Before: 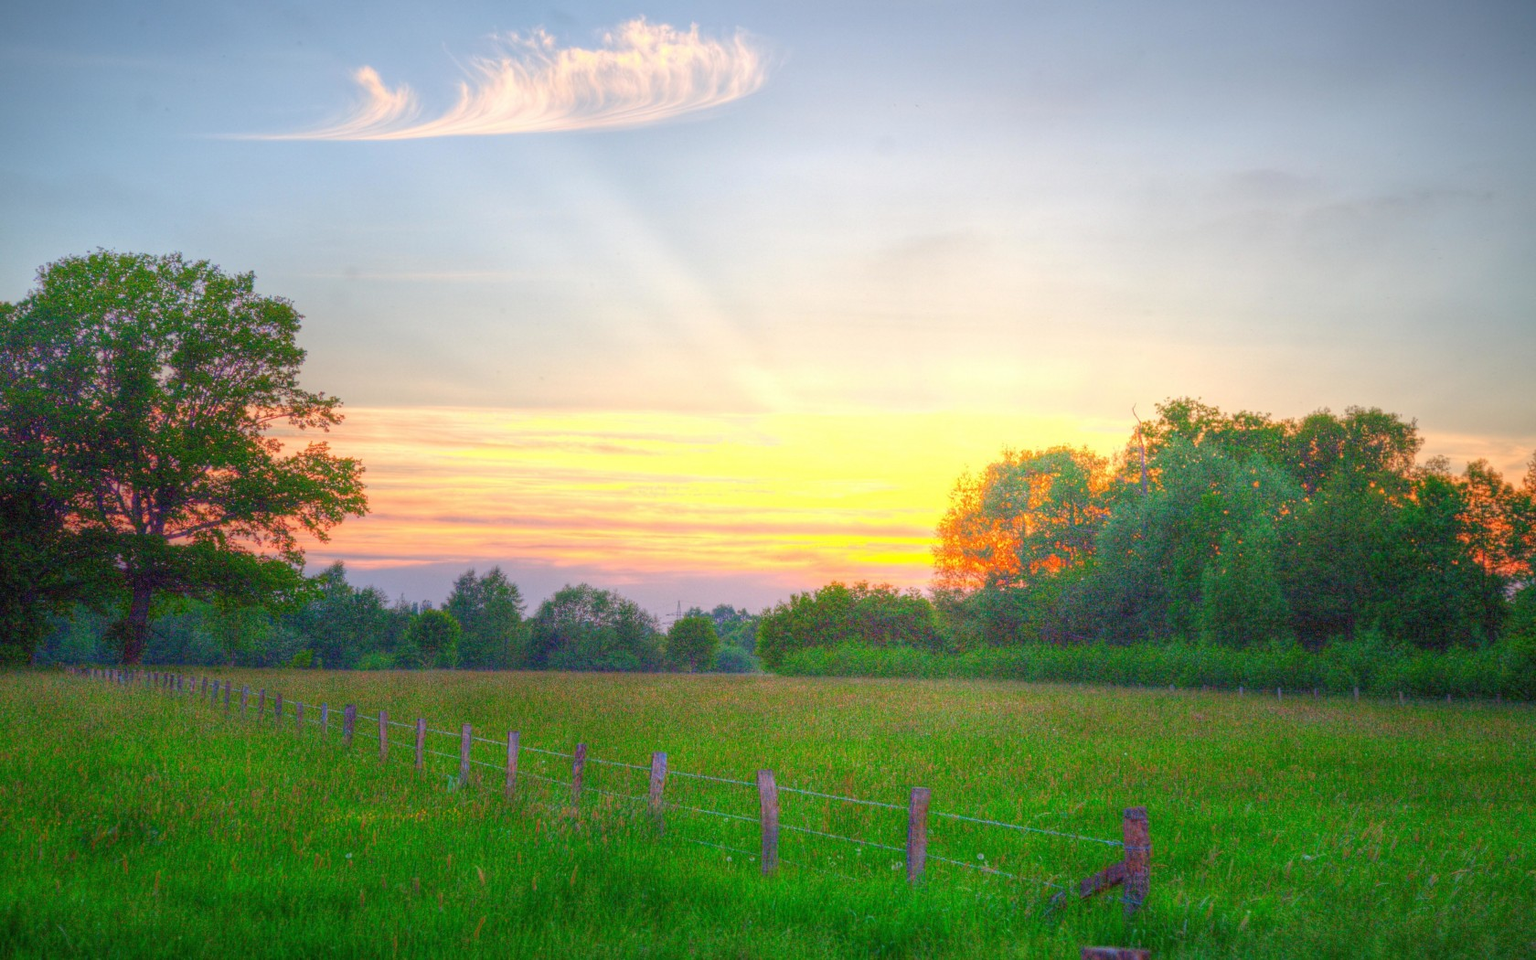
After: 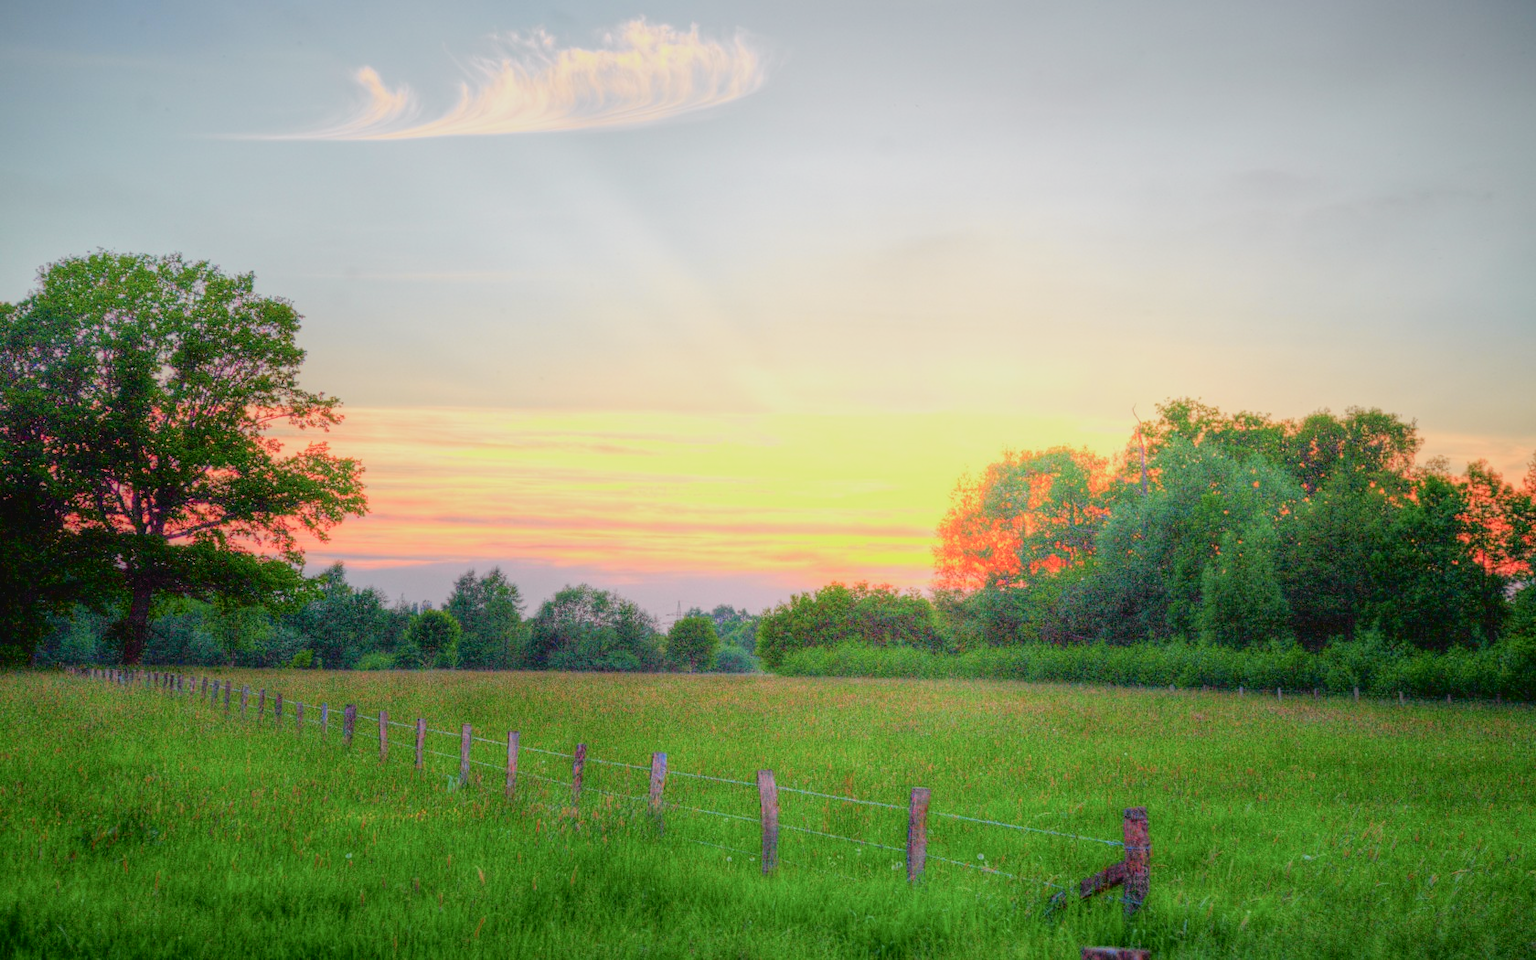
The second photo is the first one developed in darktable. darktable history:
filmic rgb: black relative exposure -7.65 EV, white relative exposure 4.56 EV, hardness 3.61
contrast brightness saturation: saturation -0.067
tone curve: curves: ch0 [(0.003, 0.029) (0.037, 0.036) (0.149, 0.117) (0.297, 0.318) (0.422, 0.474) (0.531, 0.6) (0.743, 0.809) (0.889, 0.941) (1, 0.98)]; ch1 [(0, 0) (0.305, 0.325) (0.453, 0.437) (0.482, 0.479) (0.501, 0.5) (0.506, 0.503) (0.564, 0.578) (0.587, 0.625) (0.666, 0.727) (1, 1)]; ch2 [(0, 0) (0.323, 0.277) (0.408, 0.399) (0.45, 0.48) (0.499, 0.502) (0.512, 0.523) (0.57, 0.595) (0.653, 0.671) (0.768, 0.744) (1, 1)], color space Lab, independent channels
